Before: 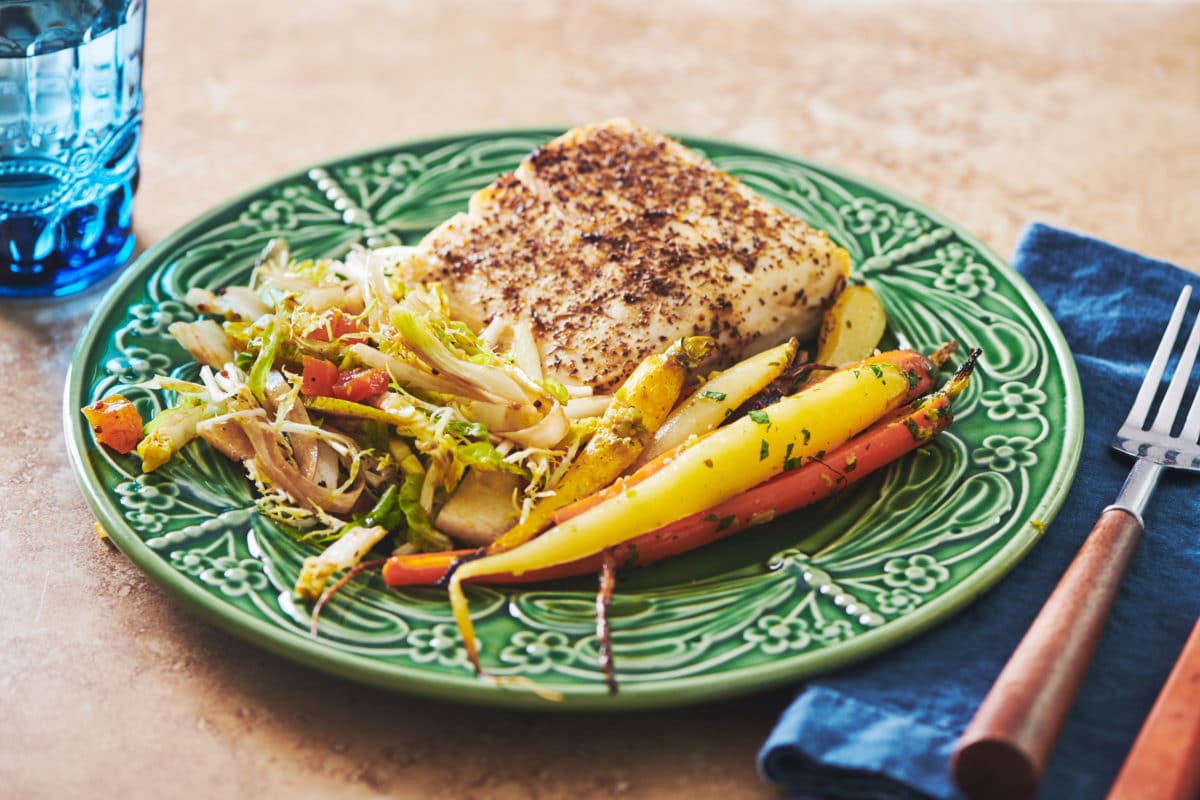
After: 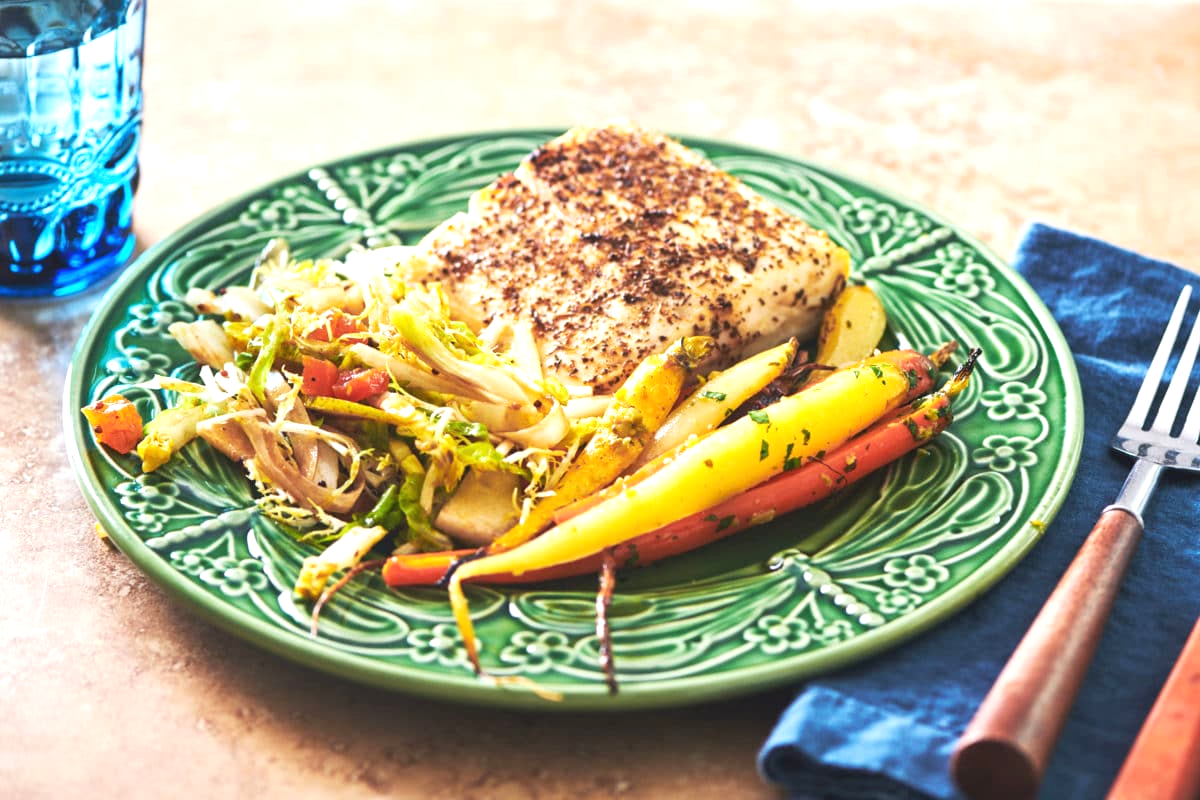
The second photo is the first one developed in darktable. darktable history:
exposure: black level correction 0, exposure 0.594 EV, compensate exposure bias true, compensate highlight preservation false
